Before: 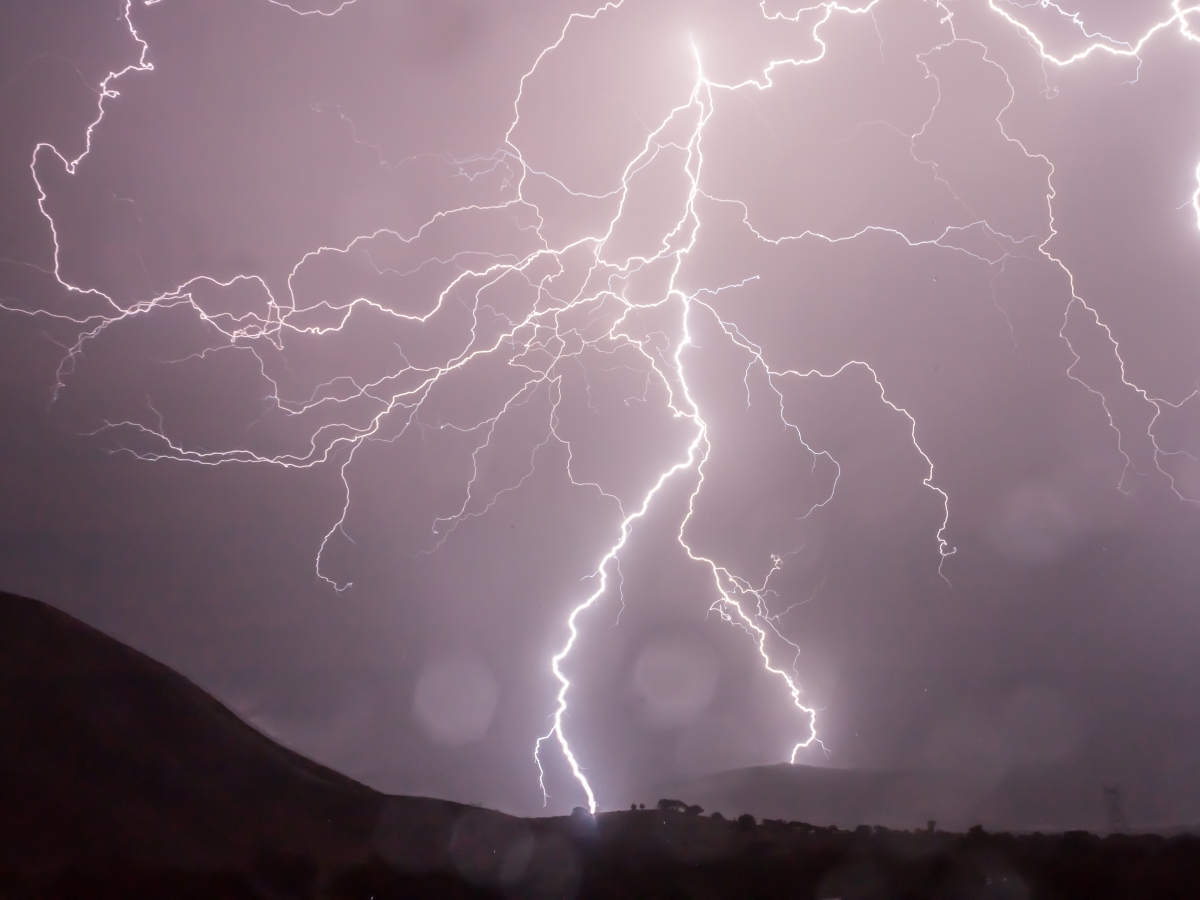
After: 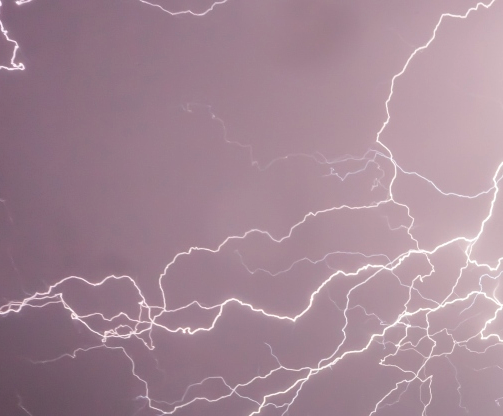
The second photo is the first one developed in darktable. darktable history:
crop and rotate: left 10.817%, top 0.062%, right 47.194%, bottom 53.626%
haze removal: compatibility mode true, adaptive false
